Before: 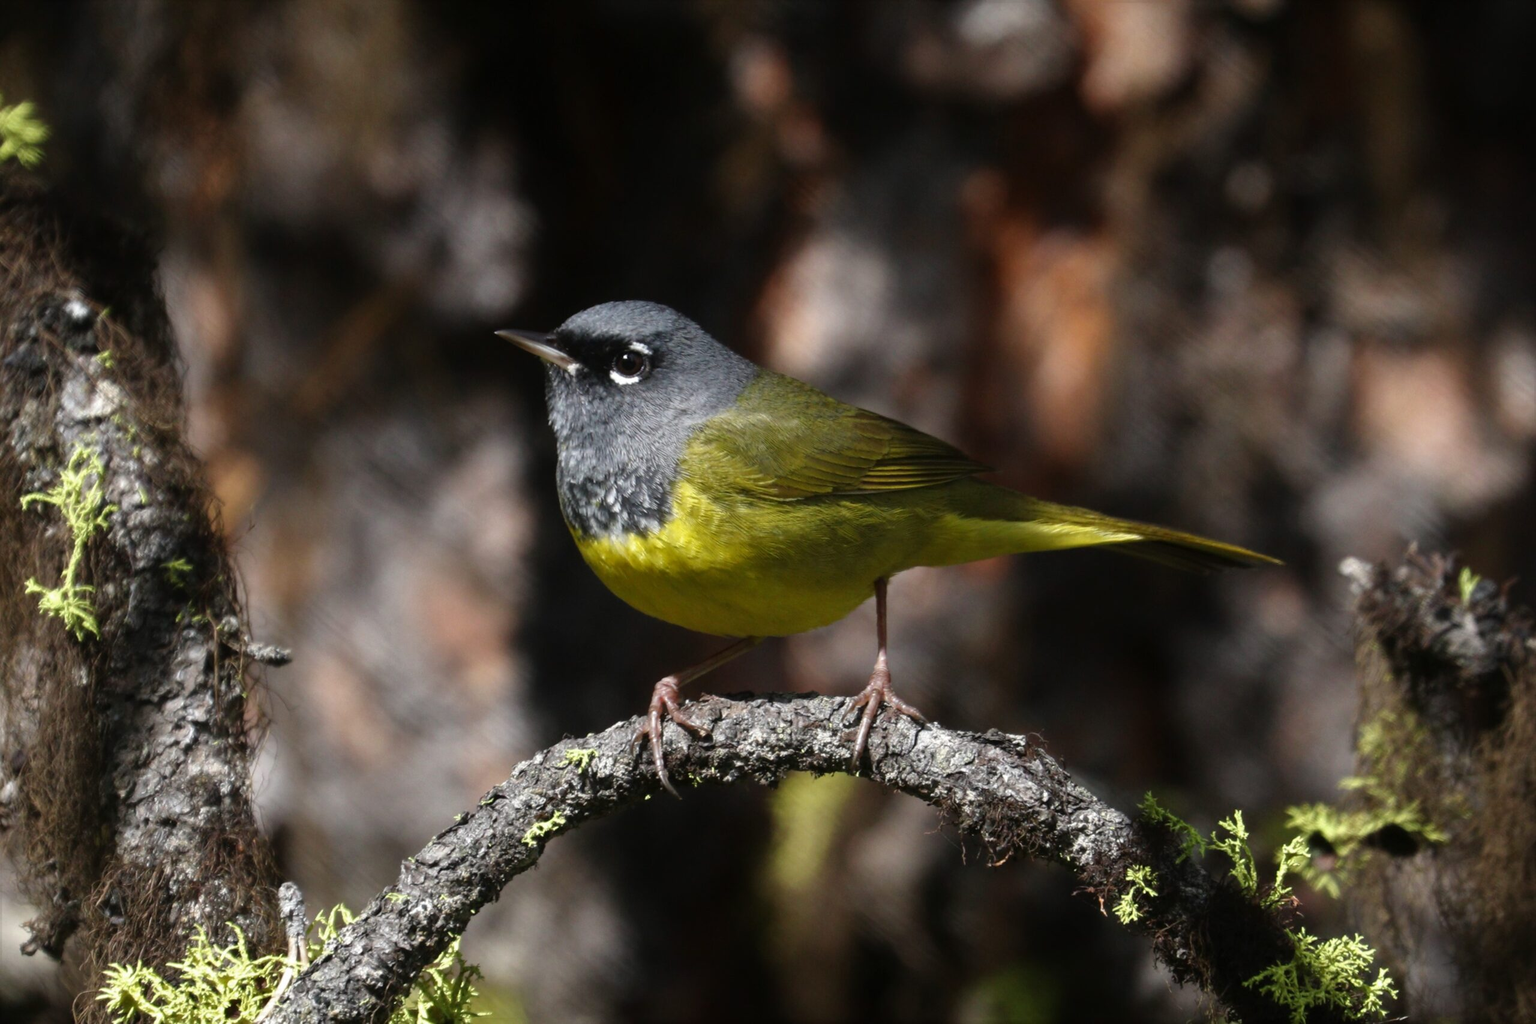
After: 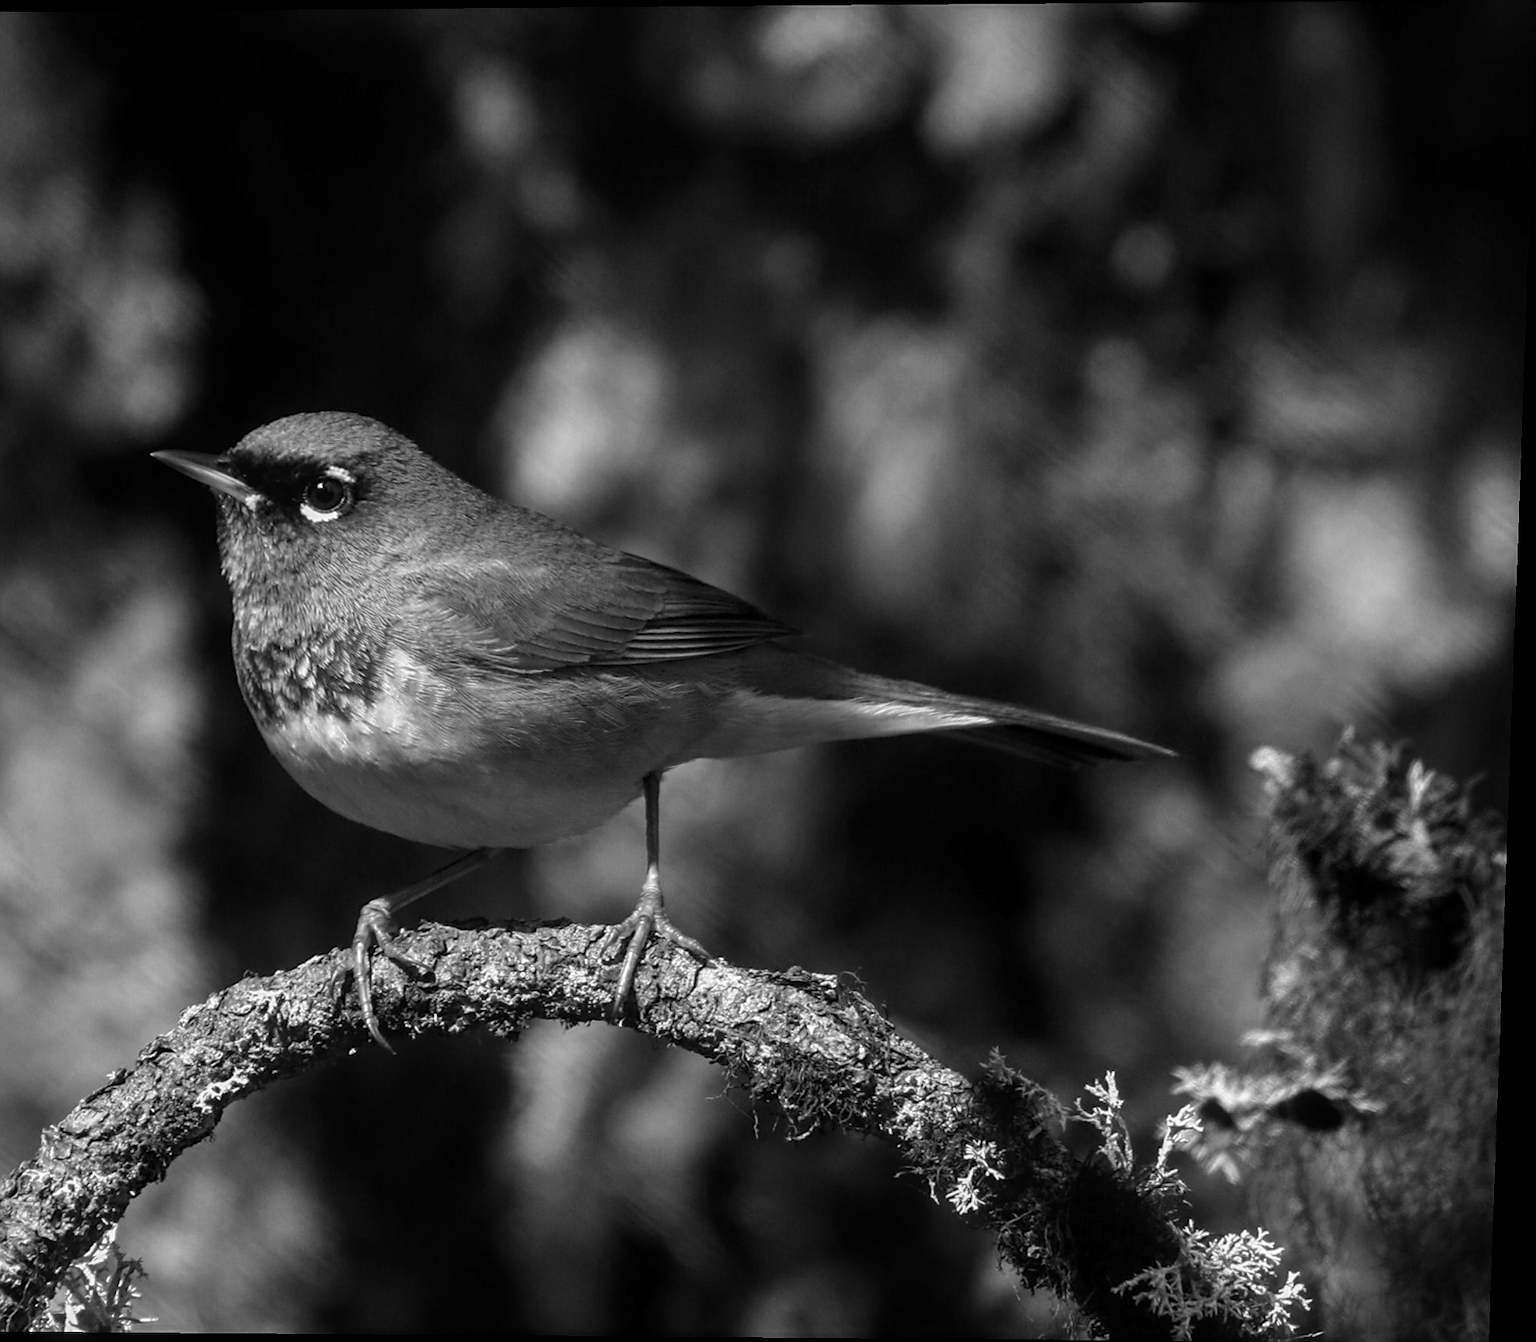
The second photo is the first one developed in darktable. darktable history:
crop and rotate: left 24.6%
monochrome: on, module defaults
exposure: exposure -0.177 EV, compensate highlight preservation false
white balance: red 0.948, green 1.02, blue 1.176
local contrast: on, module defaults
rotate and perspective: lens shift (vertical) 0.048, lens shift (horizontal) -0.024, automatic cropping off
sharpen: on, module defaults
bloom: size 9%, threshold 100%, strength 7%
